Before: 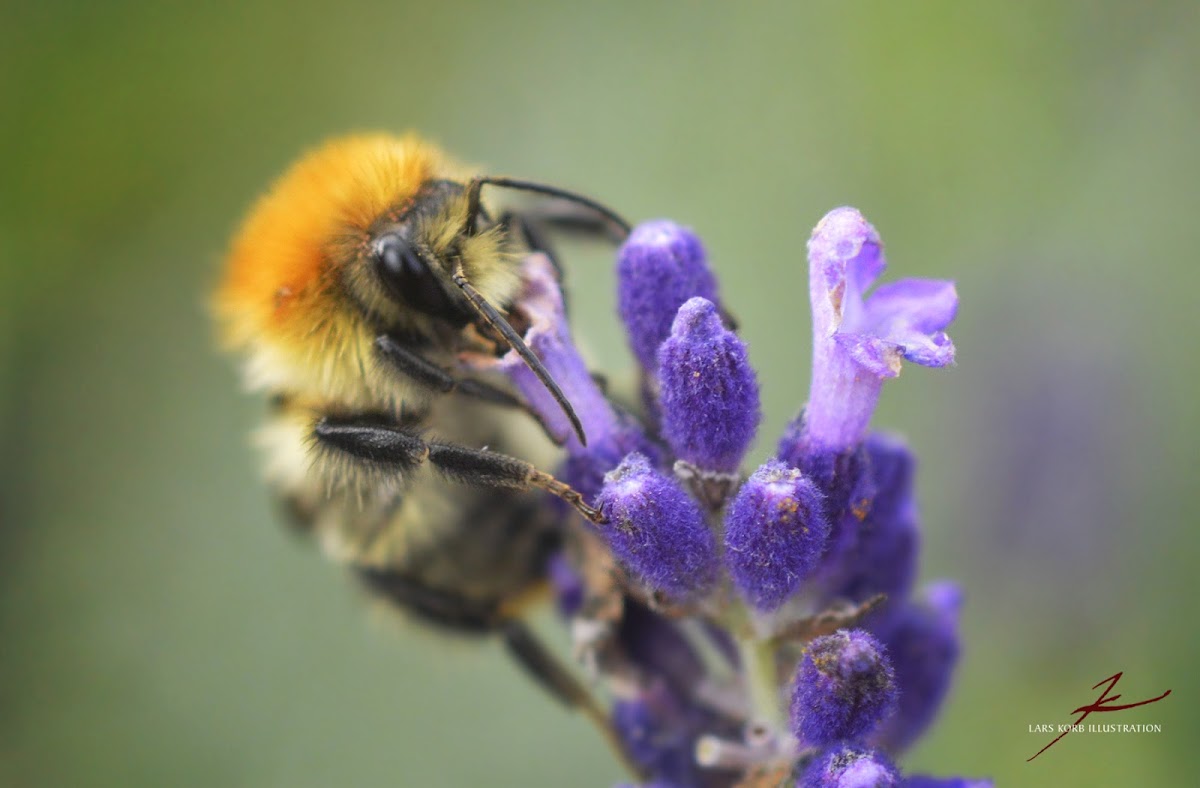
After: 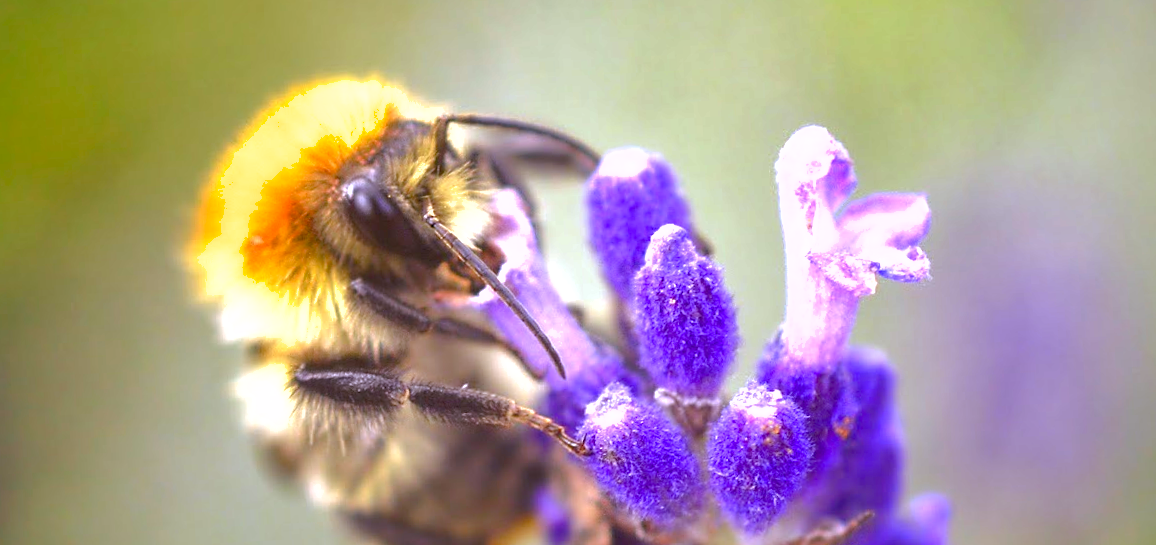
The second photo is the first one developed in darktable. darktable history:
shadows and highlights: on, module defaults
exposure: black level correction 0, exposure 1 EV, compensate exposure bias true, compensate highlight preservation false
white balance: red 1.042, blue 1.17
sharpen: radius 1.559, amount 0.373, threshold 1.271
rotate and perspective: rotation -3°, crop left 0.031, crop right 0.968, crop top 0.07, crop bottom 0.93
rgb levels: mode RGB, independent channels, levels [[0, 0.5, 1], [0, 0.521, 1], [0, 0.536, 1]]
crop: left 0.387%, top 5.469%, bottom 19.809%
color balance rgb: perceptual saturation grading › global saturation 20%, perceptual saturation grading › highlights -25%, perceptual saturation grading › shadows 50%
